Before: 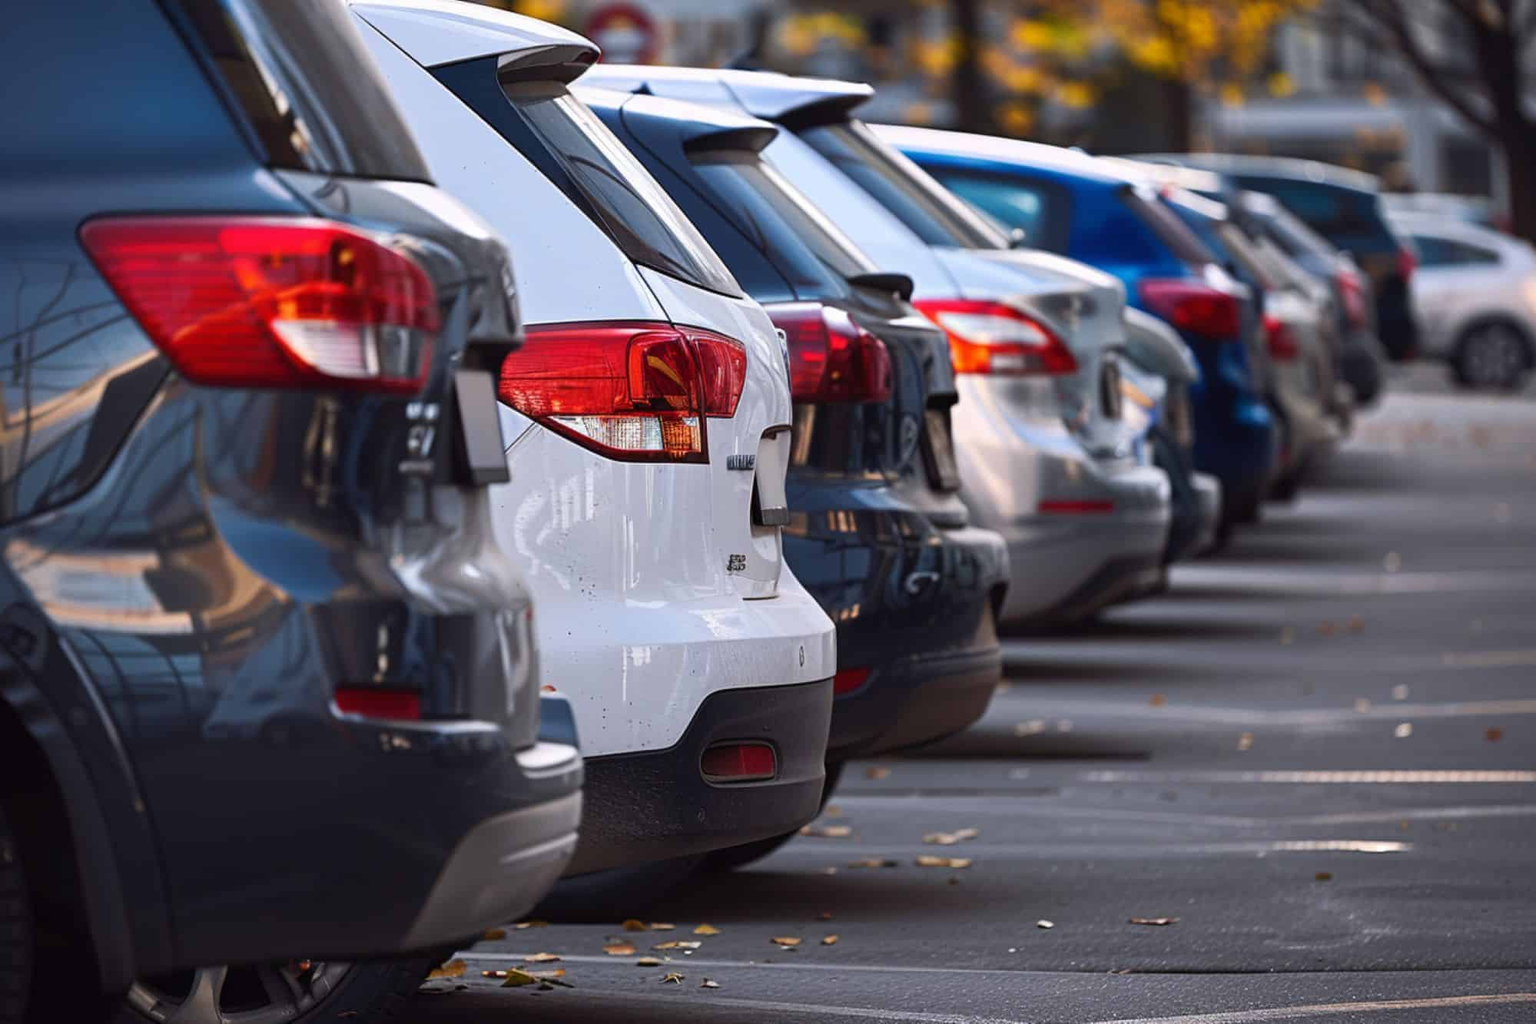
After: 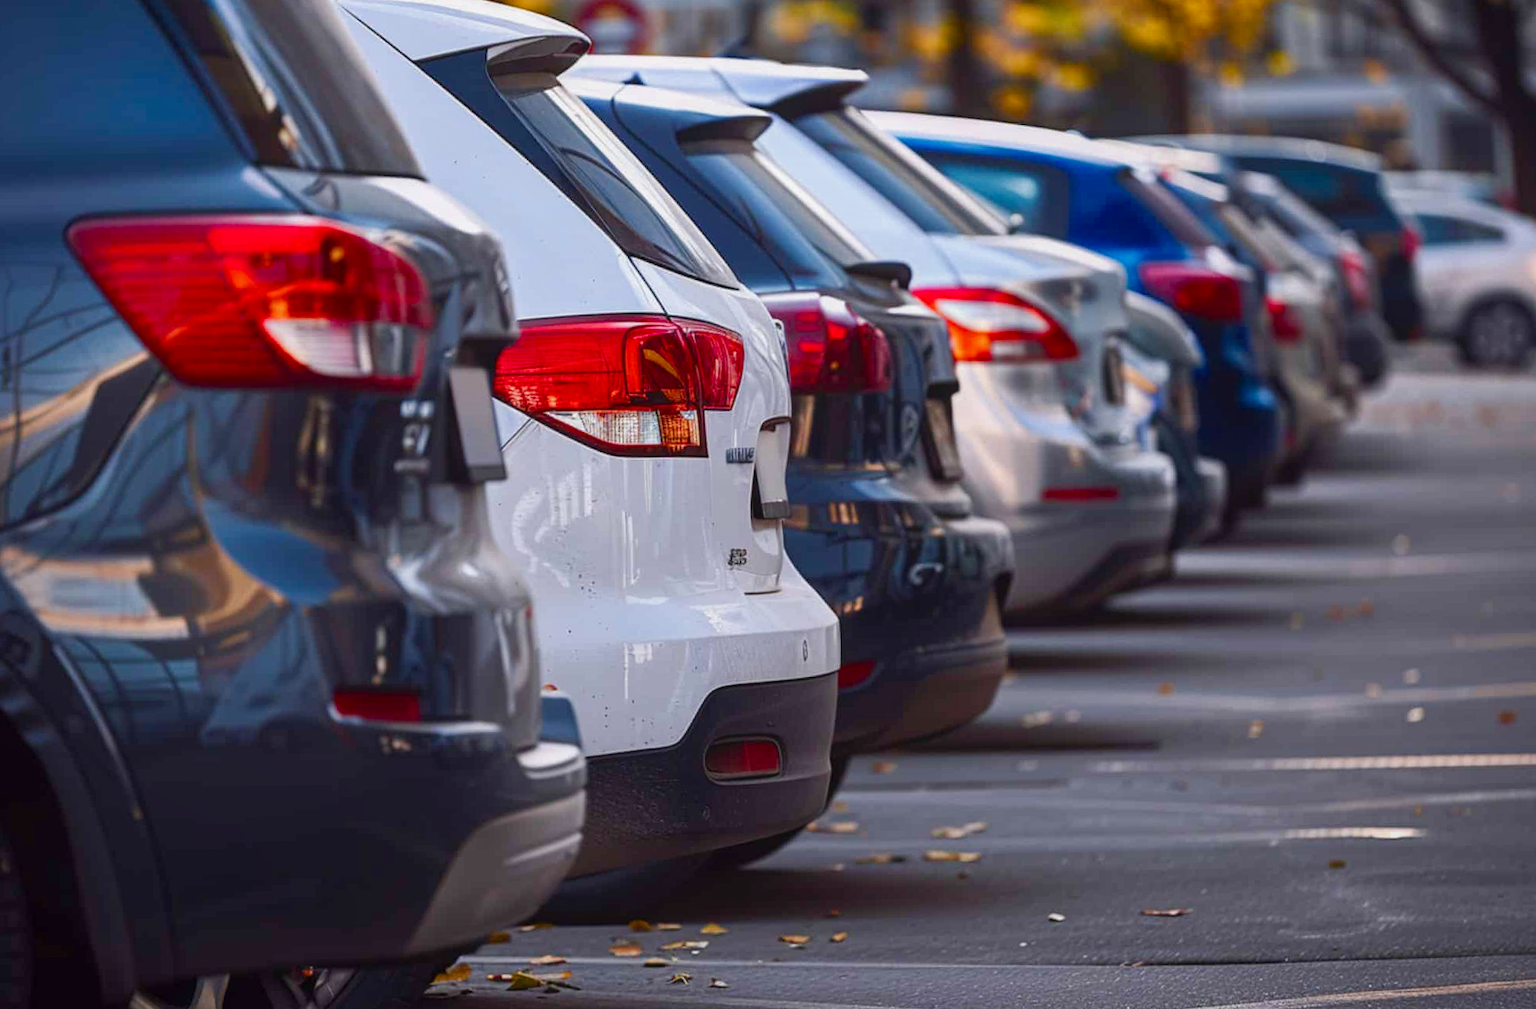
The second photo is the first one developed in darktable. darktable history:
rotate and perspective: rotation -1°, crop left 0.011, crop right 0.989, crop top 0.025, crop bottom 0.975
contrast equalizer: octaves 7, y [[0.6 ×6], [0.55 ×6], [0 ×6], [0 ×6], [0 ×6]], mix -0.3
color balance rgb: perceptual saturation grading › global saturation 20%, perceptual saturation grading › highlights -25%, perceptual saturation grading › shadows 50%, global vibrance -25%
velvia: strength 17%
local contrast: detail 115%
